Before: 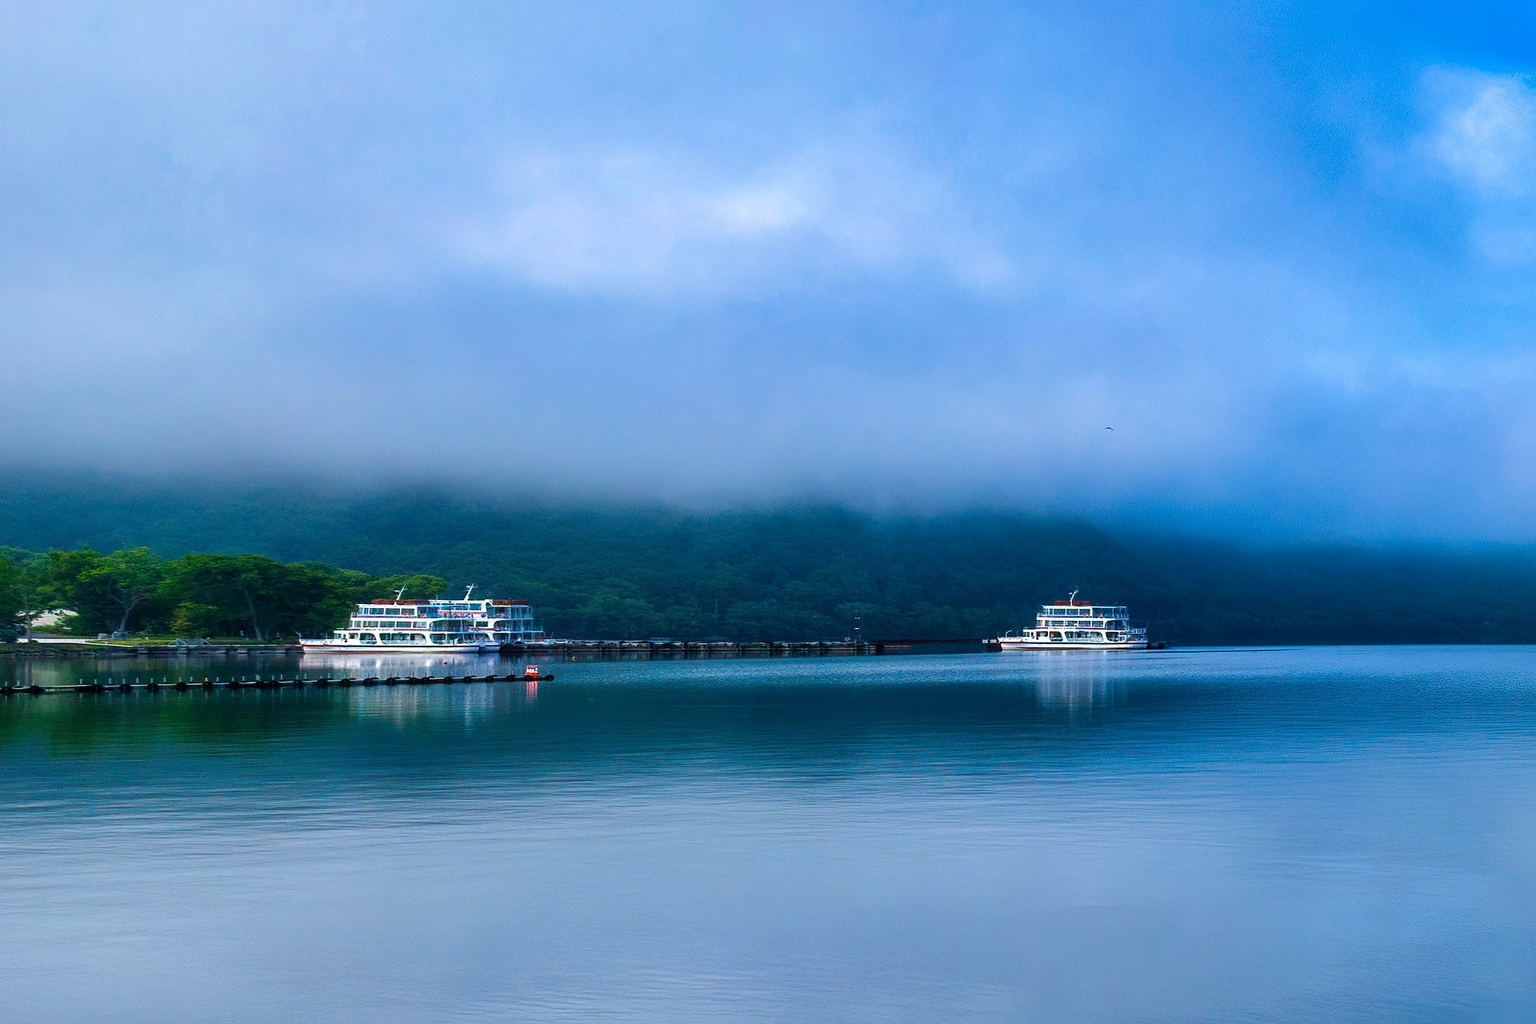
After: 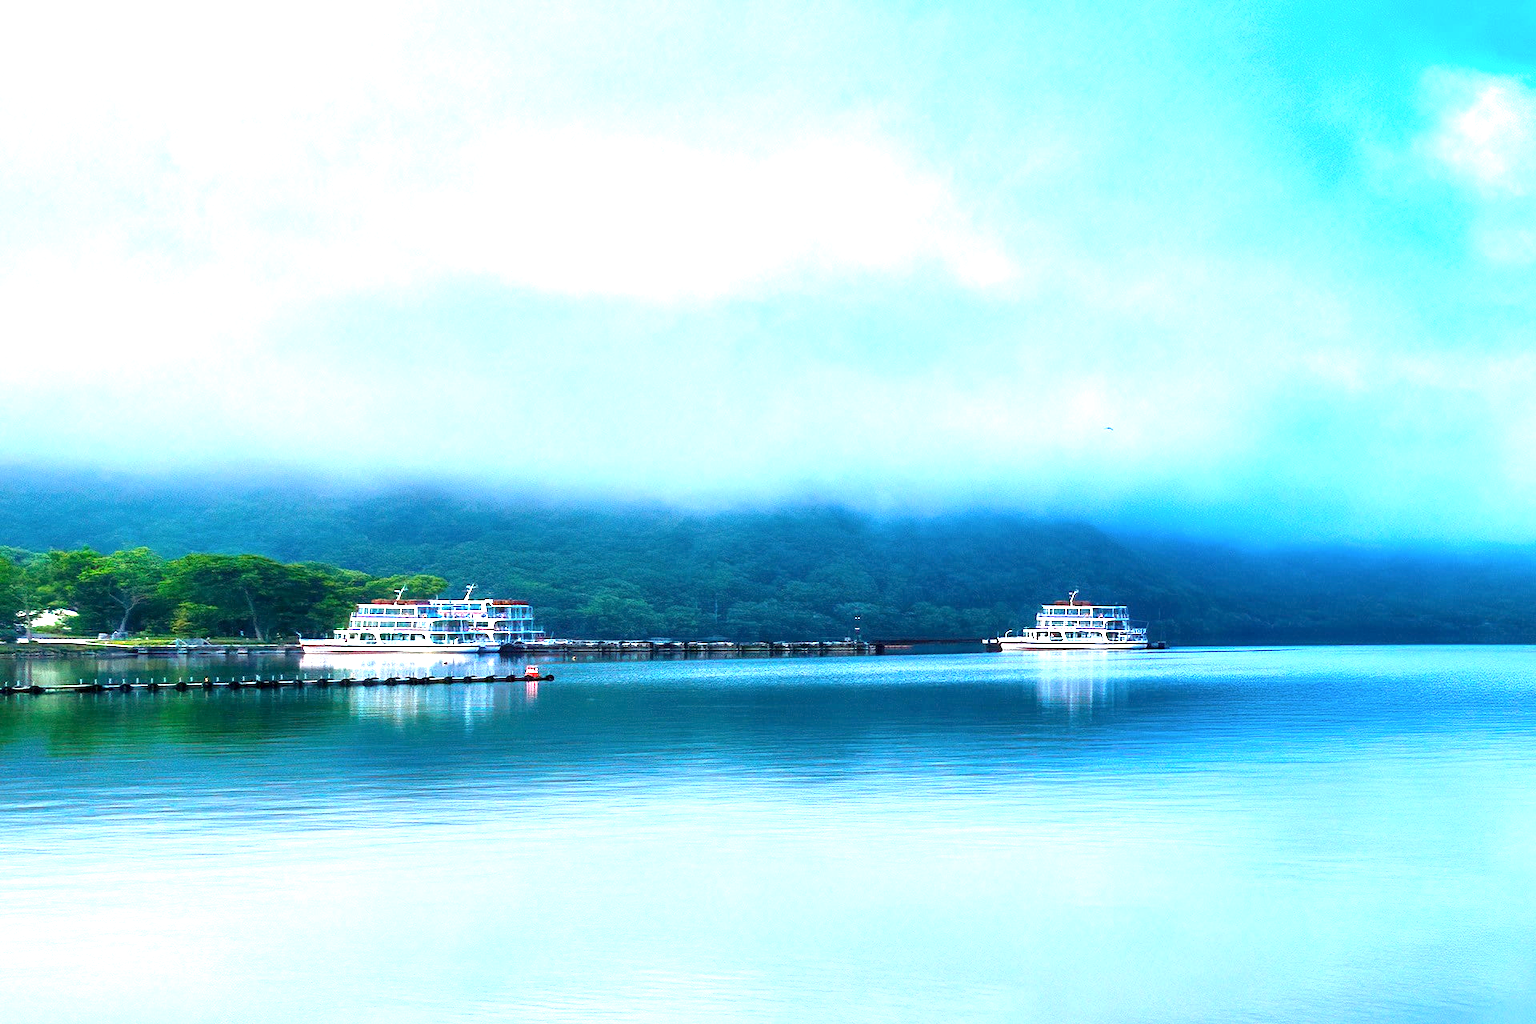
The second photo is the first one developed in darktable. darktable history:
exposure: black level correction 0.001, exposure 1.735 EV, compensate highlight preservation false
color correction: highlights b* 3
